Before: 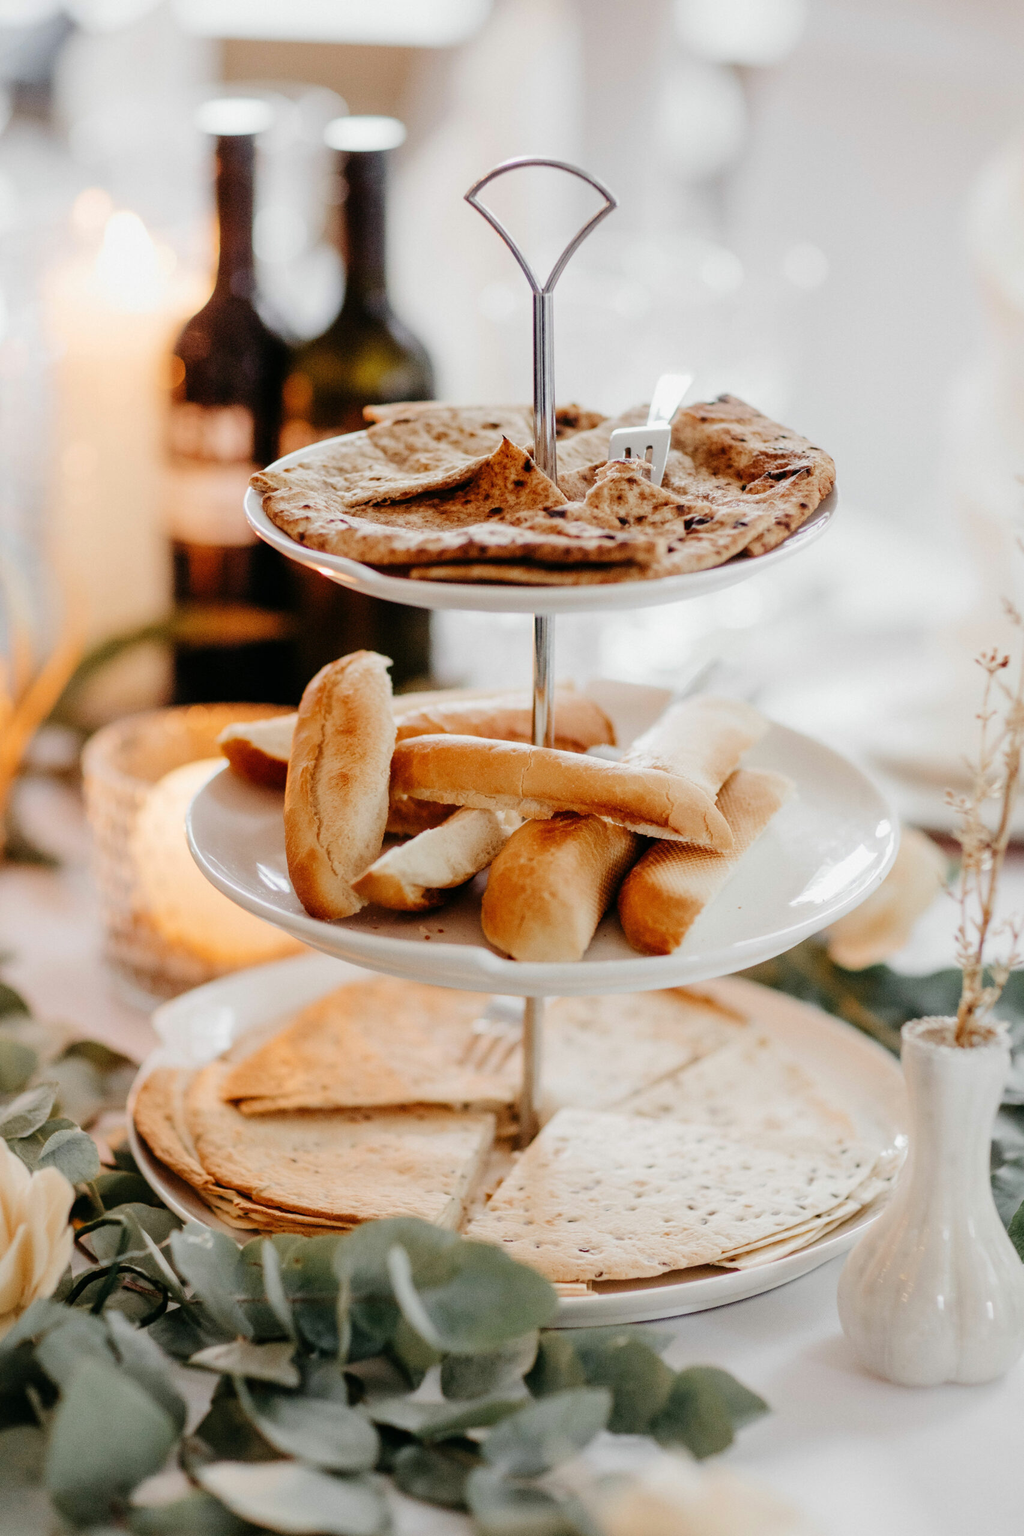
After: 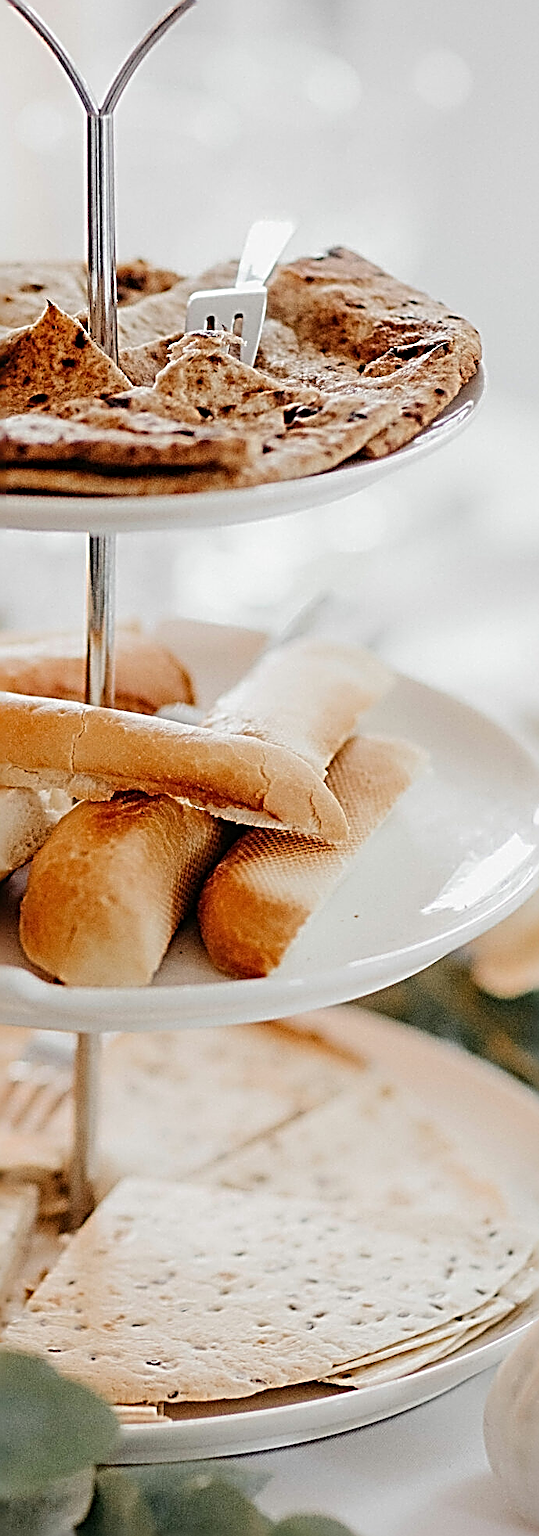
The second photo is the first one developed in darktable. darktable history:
crop: left 45.595%, top 13.382%, right 13.923%, bottom 9.919%
sharpen: radius 3.152, amount 1.721
